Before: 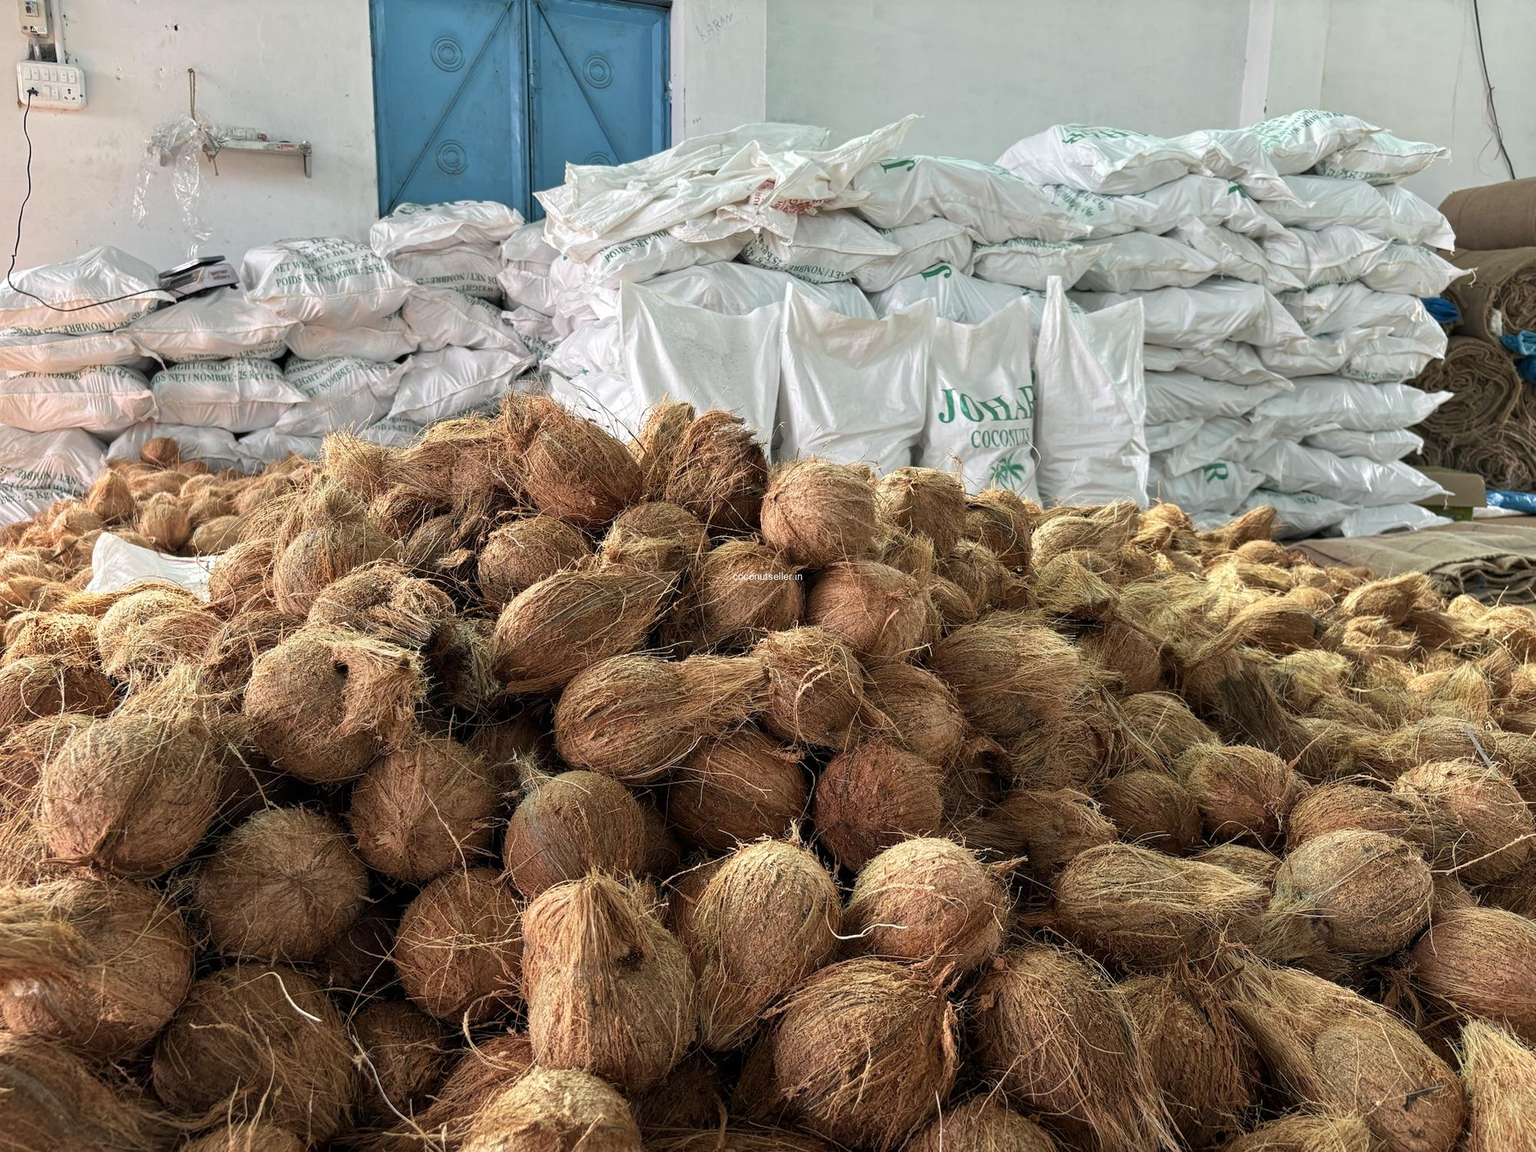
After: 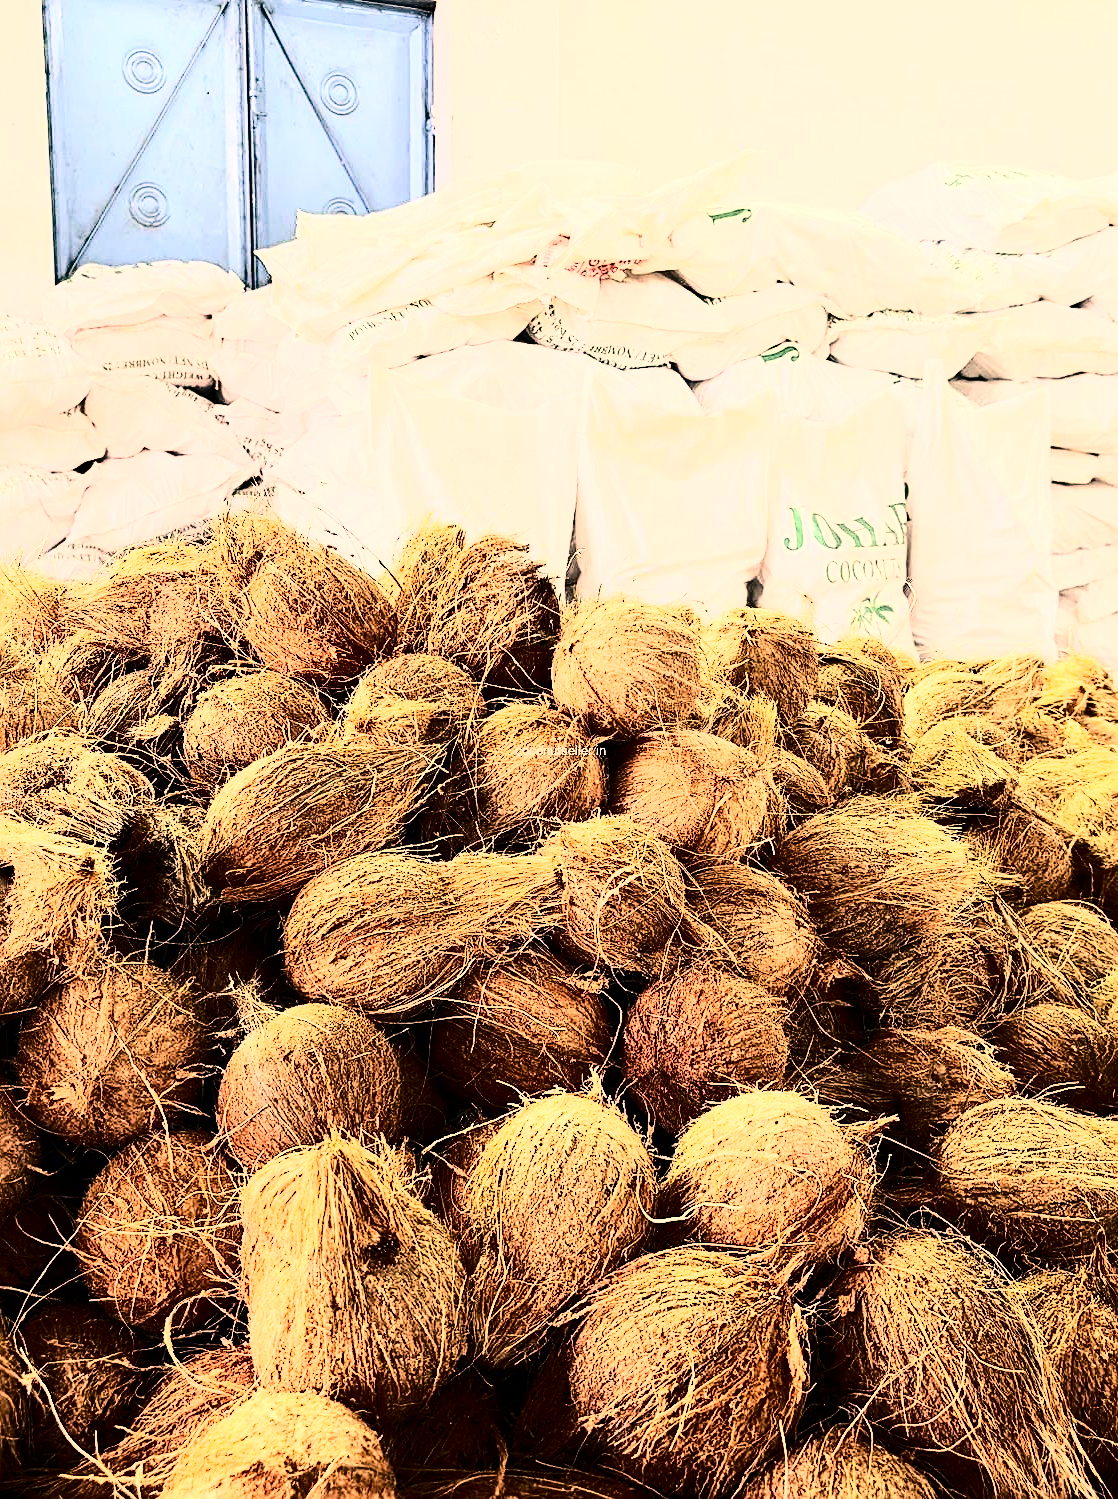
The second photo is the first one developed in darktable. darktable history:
sharpen: on, module defaults
contrast brightness saturation: contrast 0.319, brightness -0.076, saturation 0.172
exposure: black level correction 0, exposure 0.591 EV, compensate highlight preservation false
crop: left 21.999%, right 22.08%, bottom 0.002%
color correction: highlights a* 20.89, highlights b* 19.79
base curve: curves: ch0 [(0, 0) (0.032, 0.037) (0.105, 0.228) (0.435, 0.76) (0.856, 0.983) (1, 1)]
tone equalizer: -8 EV -0.763 EV, -7 EV -0.717 EV, -6 EV -0.571 EV, -5 EV -0.404 EV, -3 EV 0.401 EV, -2 EV 0.6 EV, -1 EV 0.695 EV, +0 EV 0.738 EV, edges refinement/feathering 500, mask exposure compensation -1.57 EV, preserve details no
color zones: curves: ch0 [(0.25, 0.5) (0.428, 0.473) (0.75, 0.5)]; ch1 [(0.243, 0.479) (0.398, 0.452) (0.75, 0.5)]
